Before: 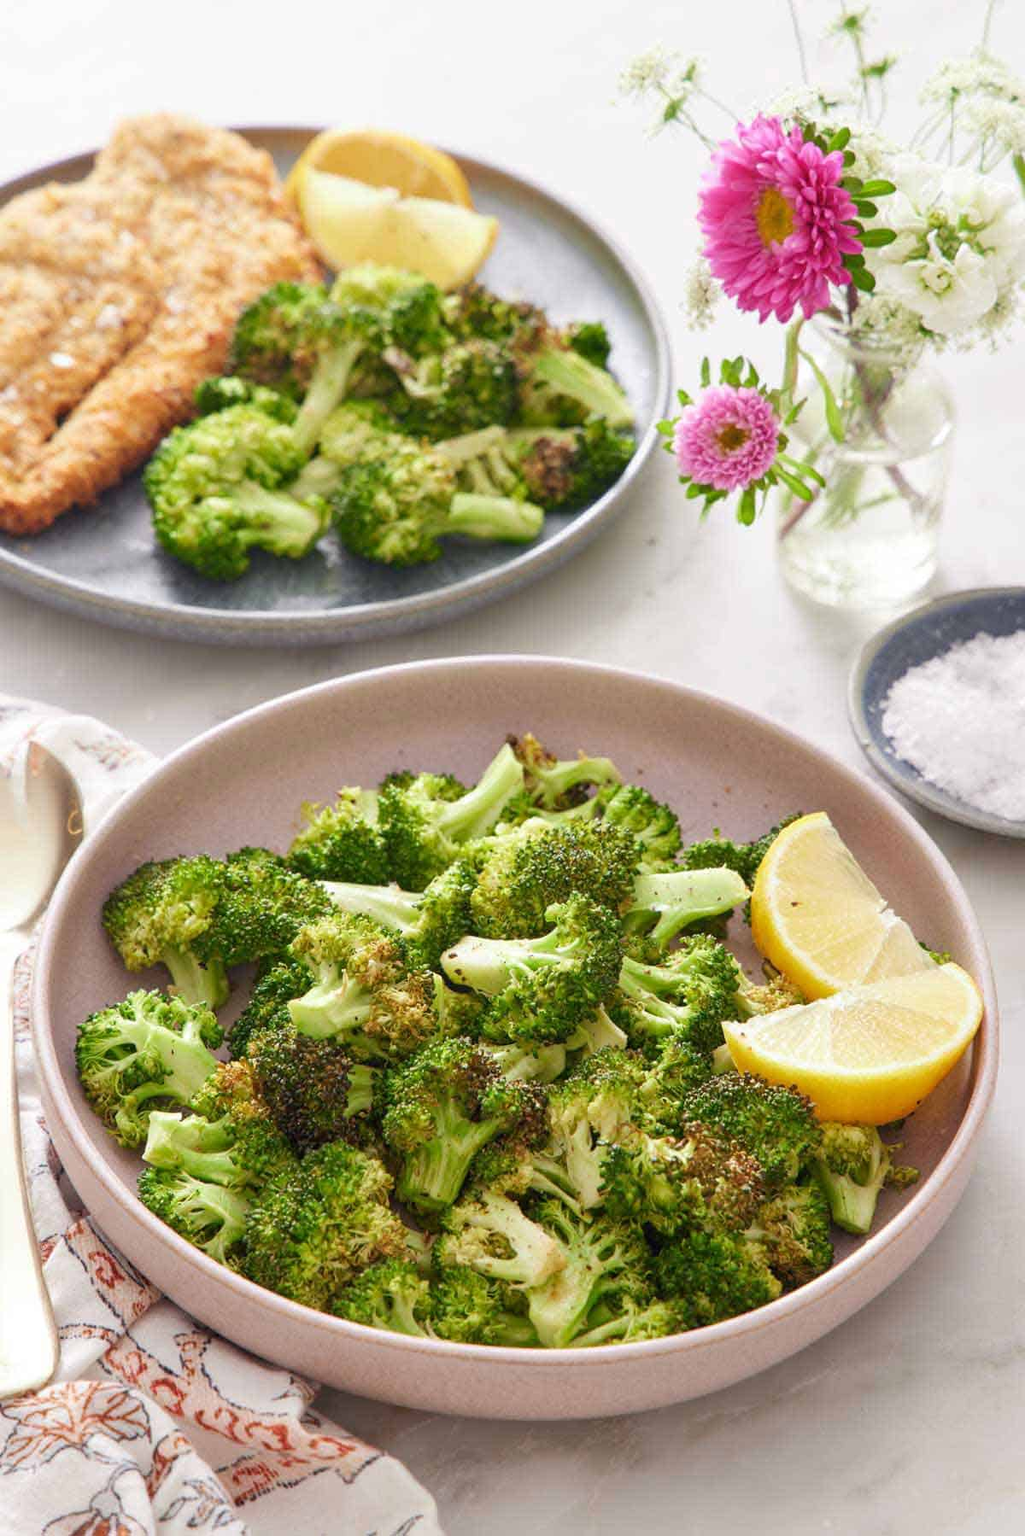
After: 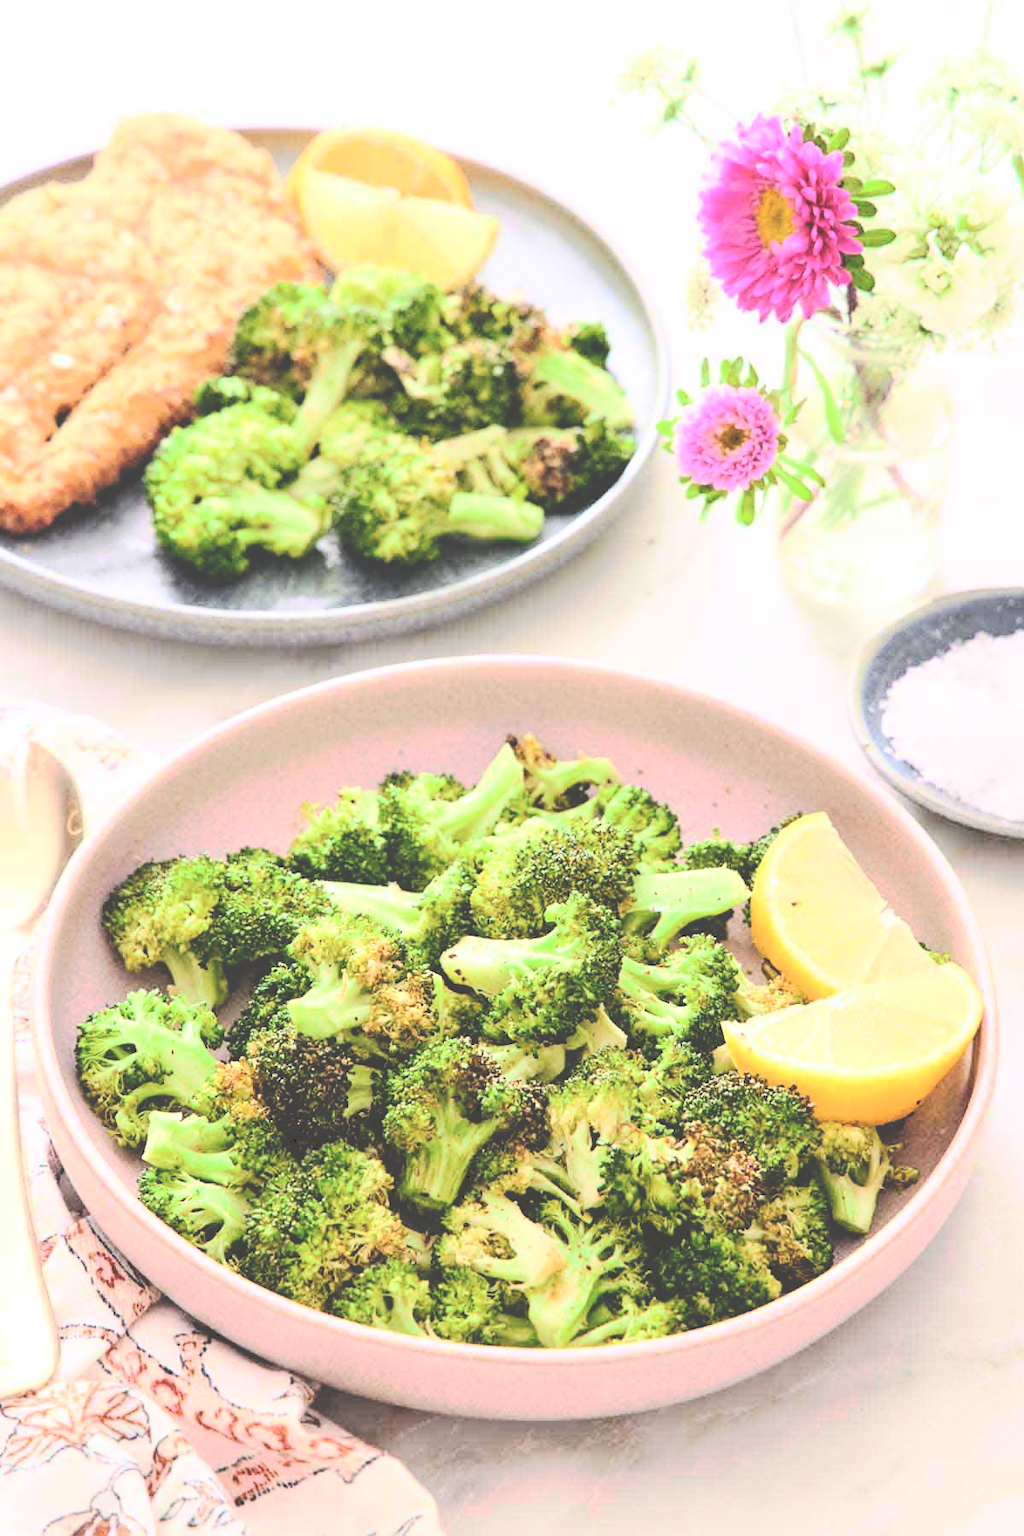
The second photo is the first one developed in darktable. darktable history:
rgb curve: curves: ch0 [(0, 0) (0.21, 0.15) (0.24, 0.21) (0.5, 0.75) (0.75, 0.96) (0.89, 0.99) (1, 1)]; ch1 [(0, 0.02) (0.21, 0.13) (0.25, 0.2) (0.5, 0.67) (0.75, 0.9) (0.89, 0.97) (1, 1)]; ch2 [(0, 0.02) (0.21, 0.13) (0.25, 0.2) (0.5, 0.67) (0.75, 0.9) (0.89, 0.97) (1, 1)], compensate middle gray true
tone curve: curves: ch0 [(0, 0) (0.003, 0.277) (0.011, 0.277) (0.025, 0.279) (0.044, 0.282) (0.069, 0.286) (0.1, 0.289) (0.136, 0.294) (0.177, 0.318) (0.224, 0.345) (0.277, 0.379) (0.335, 0.425) (0.399, 0.481) (0.468, 0.542) (0.543, 0.594) (0.623, 0.662) (0.709, 0.731) (0.801, 0.792) (0.898, 0.851) (1, 1)], preserve colors none
